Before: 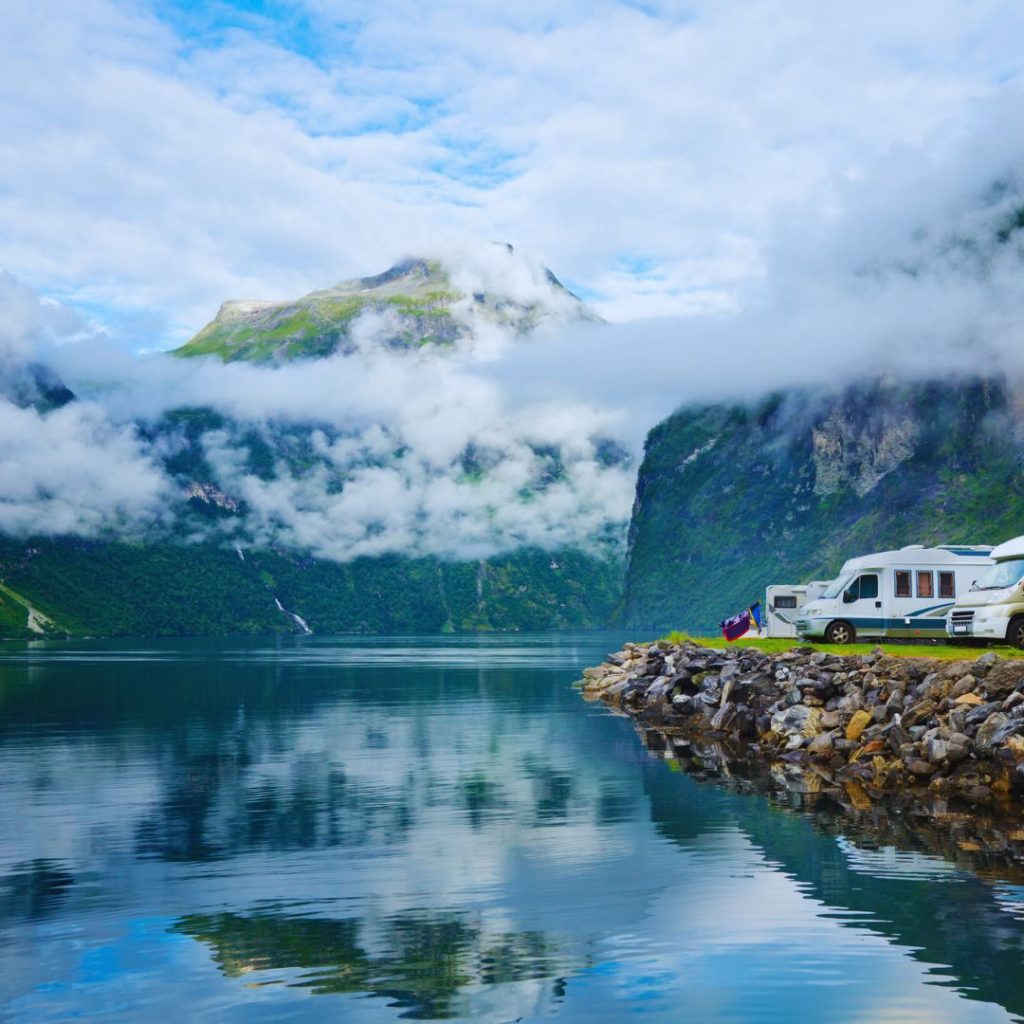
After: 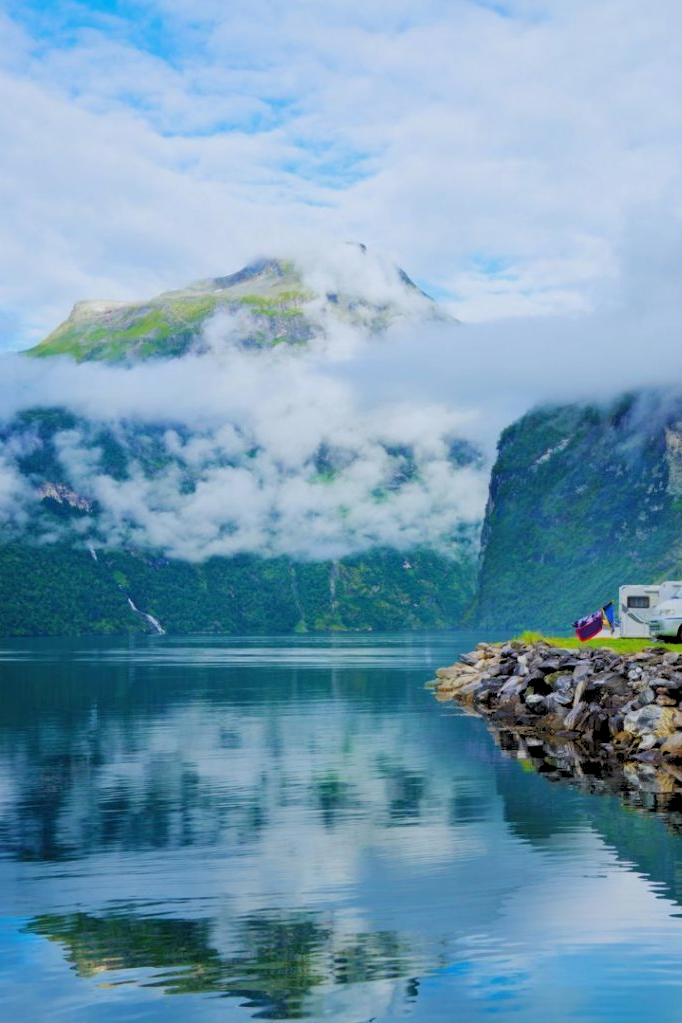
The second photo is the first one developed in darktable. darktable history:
rgb levels: preserve colors sum RGB, levels [[0.038, 0.433, 0.934], [0, 0.5, 1], [0, 0.5, 1]]
crop and rotate: left 14.385%, right 18.948%
